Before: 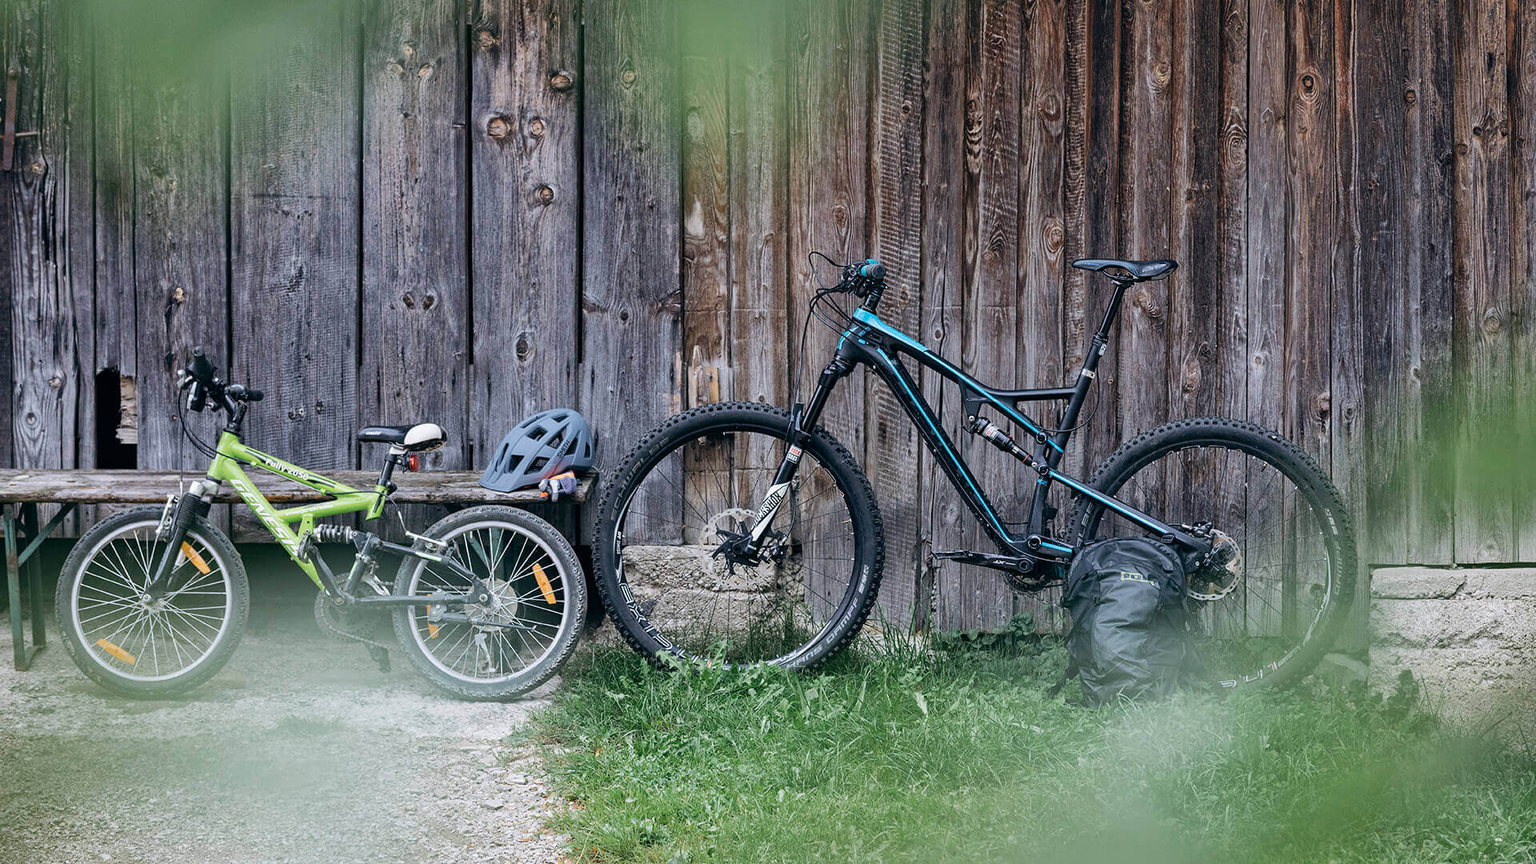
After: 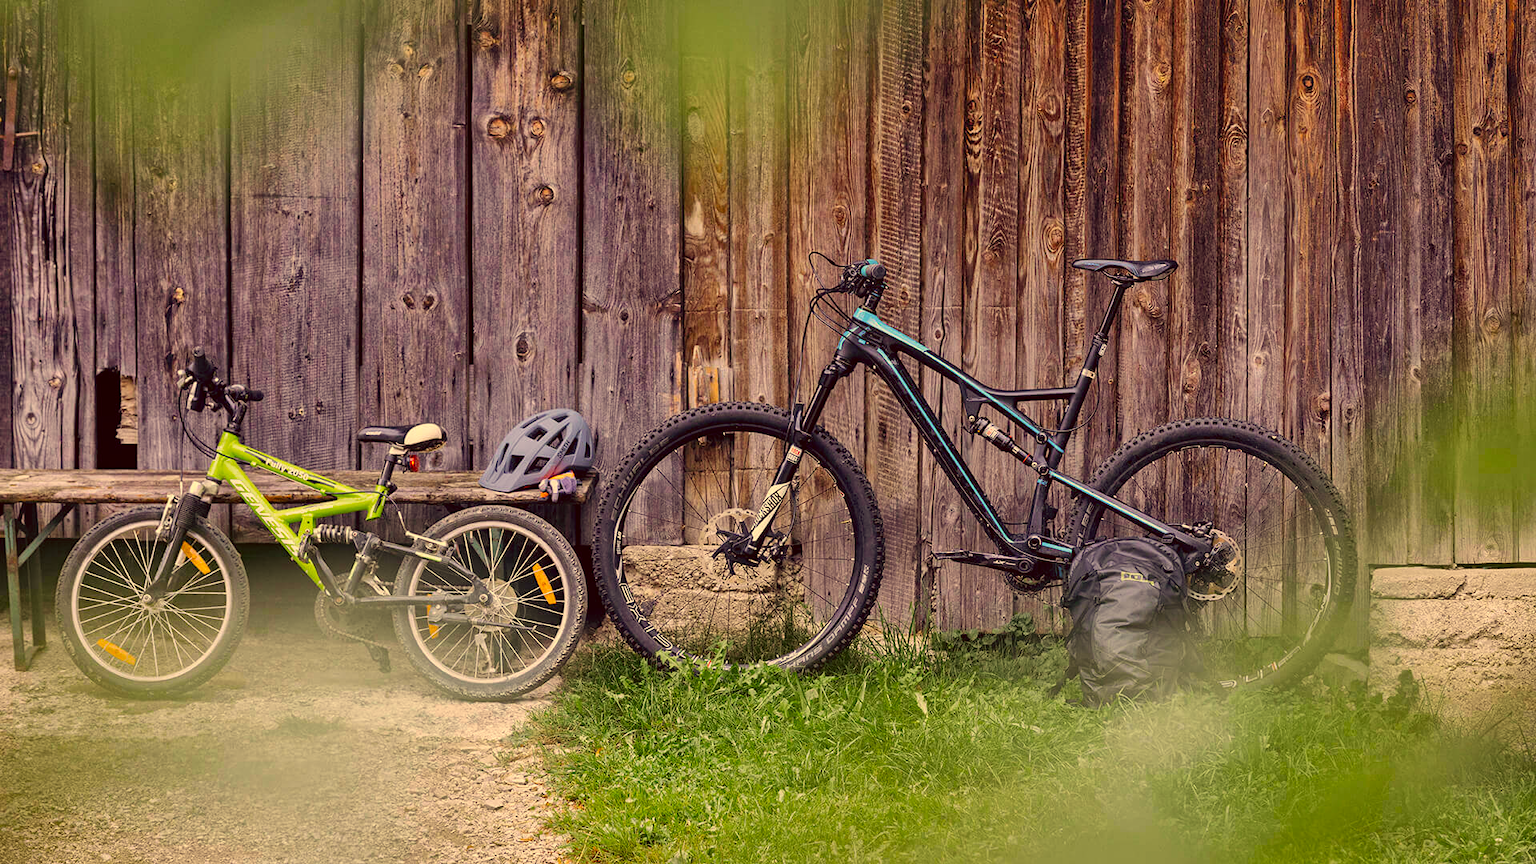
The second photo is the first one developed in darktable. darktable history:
color balance rgb: perceptual saturation grading › global saturation 25%, global vibrance 20%
color correction: highlights a* 10.12, highlights b* 39.04, shadows a* 14.62, shadows b* 3.37
shadows and highlights: low approximation 0.01, soften with gaussian
